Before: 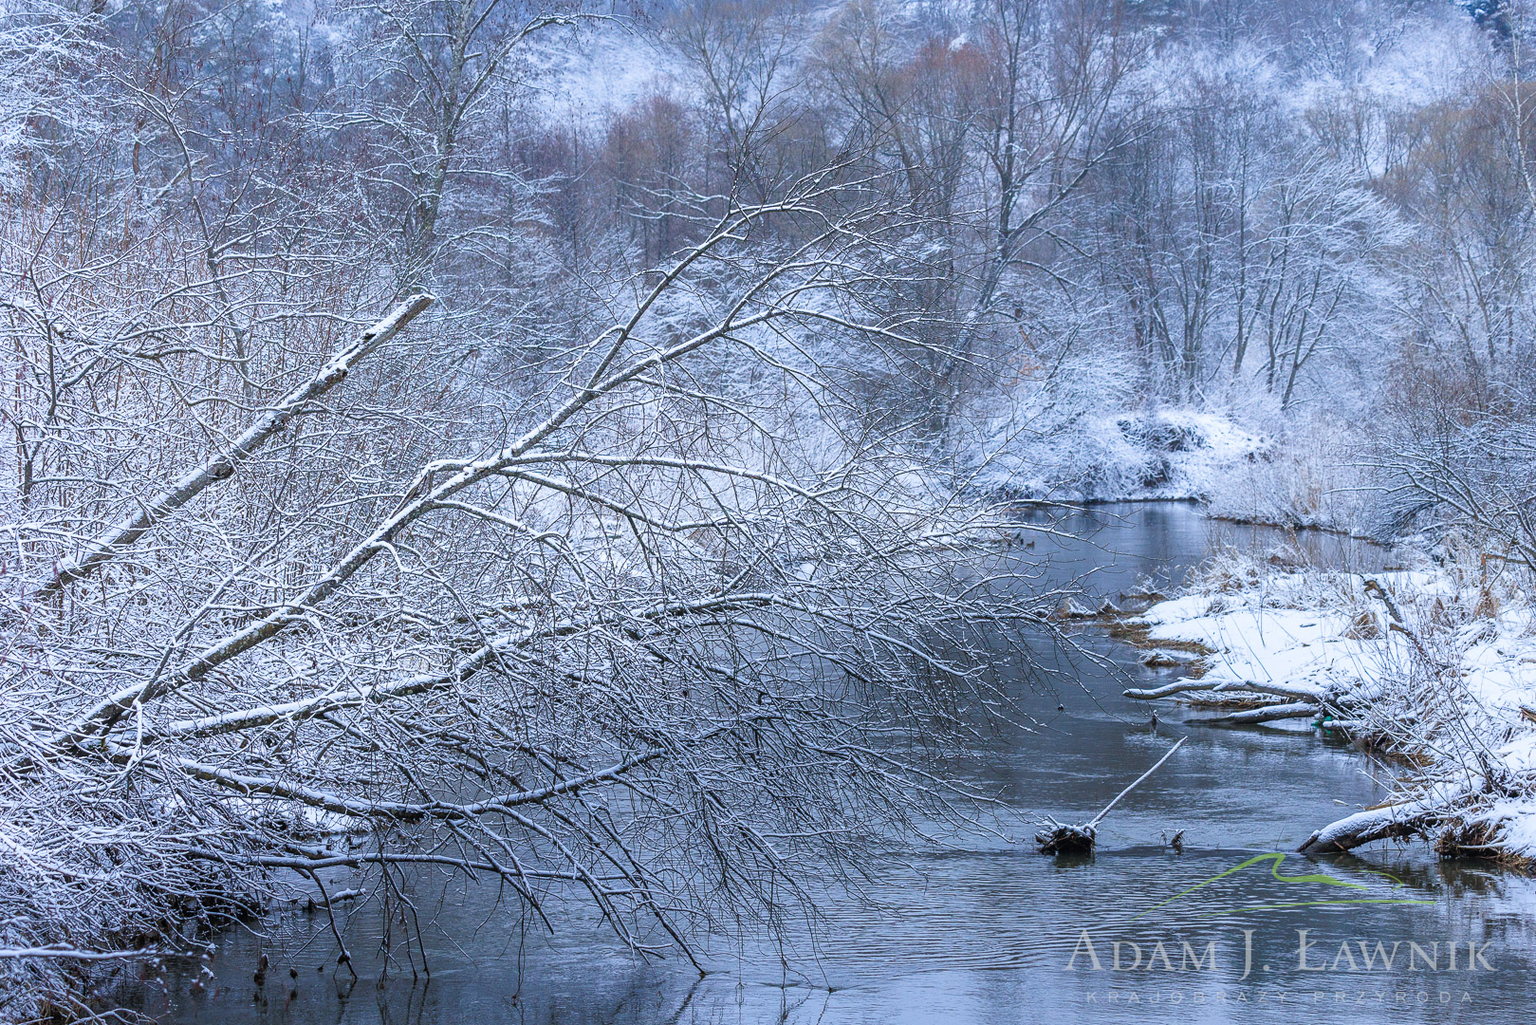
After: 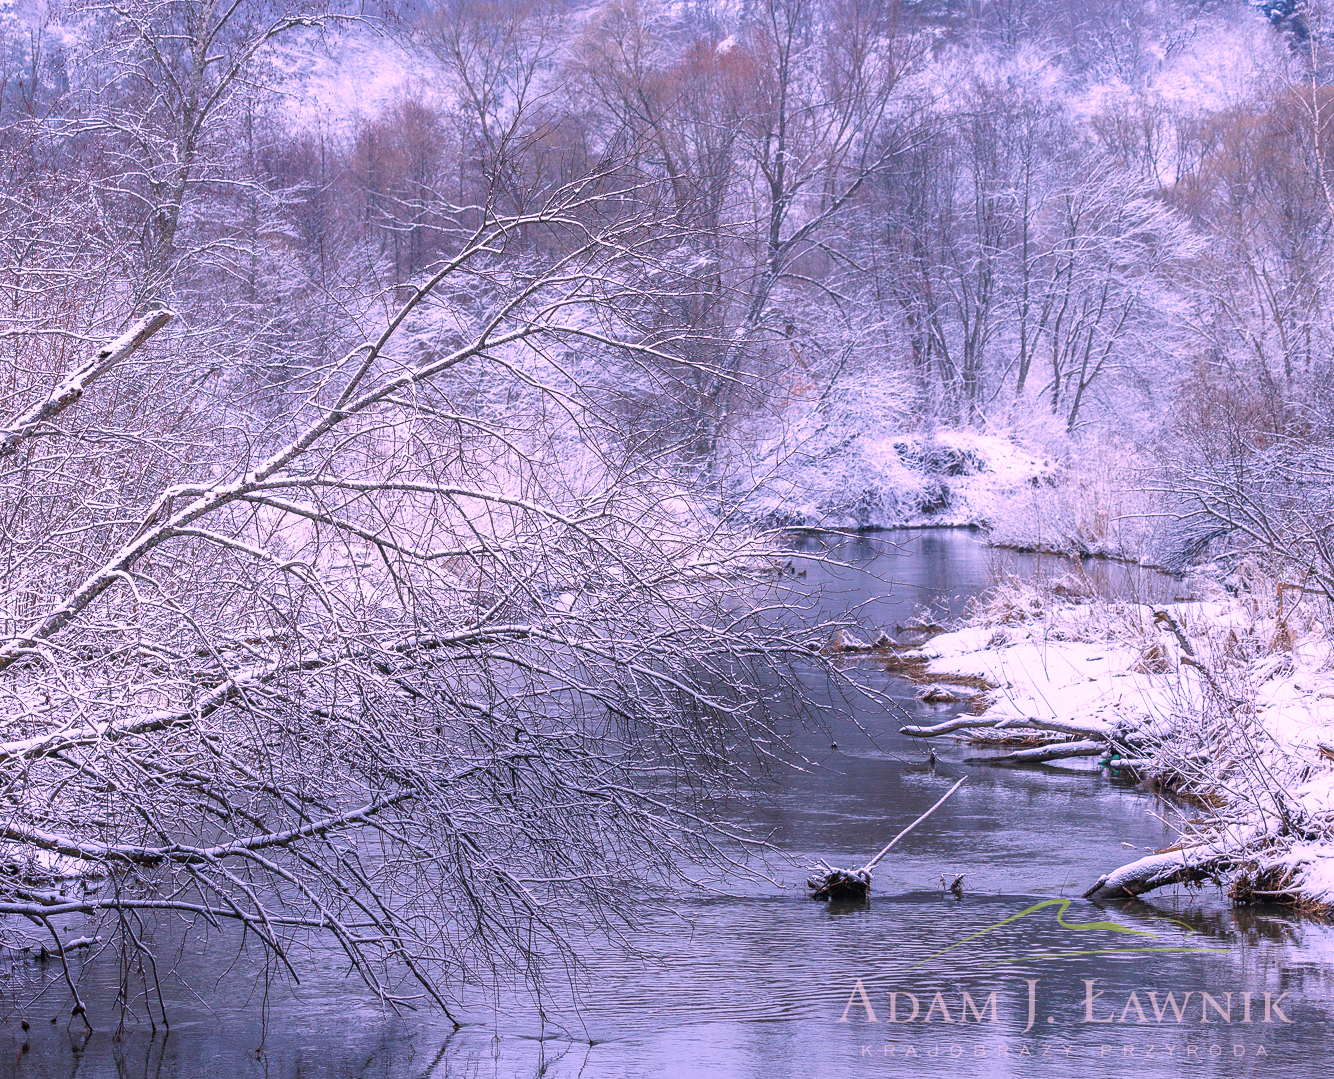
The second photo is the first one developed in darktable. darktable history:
color correction: highlights a* 3.84, highlights b* 5.07
crop: left 17.582%, bottom 0.031%
white balance: red 1.188, blue 1.11
